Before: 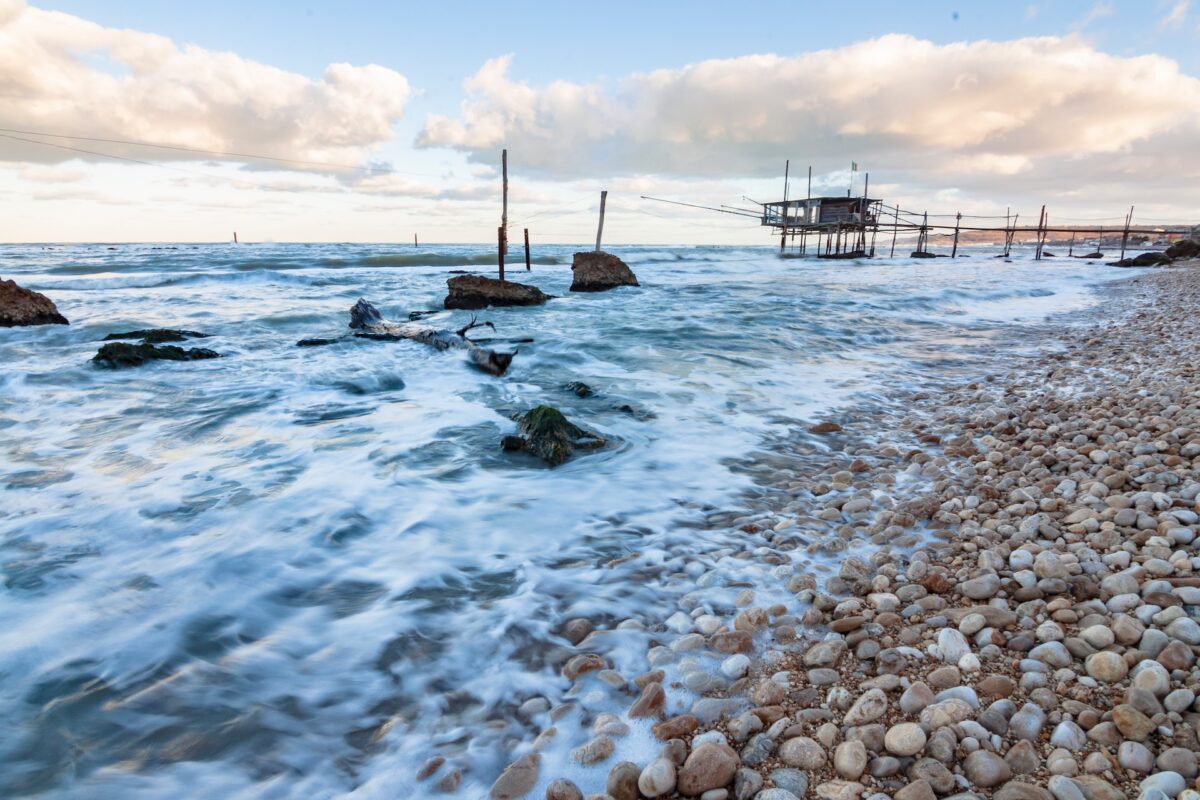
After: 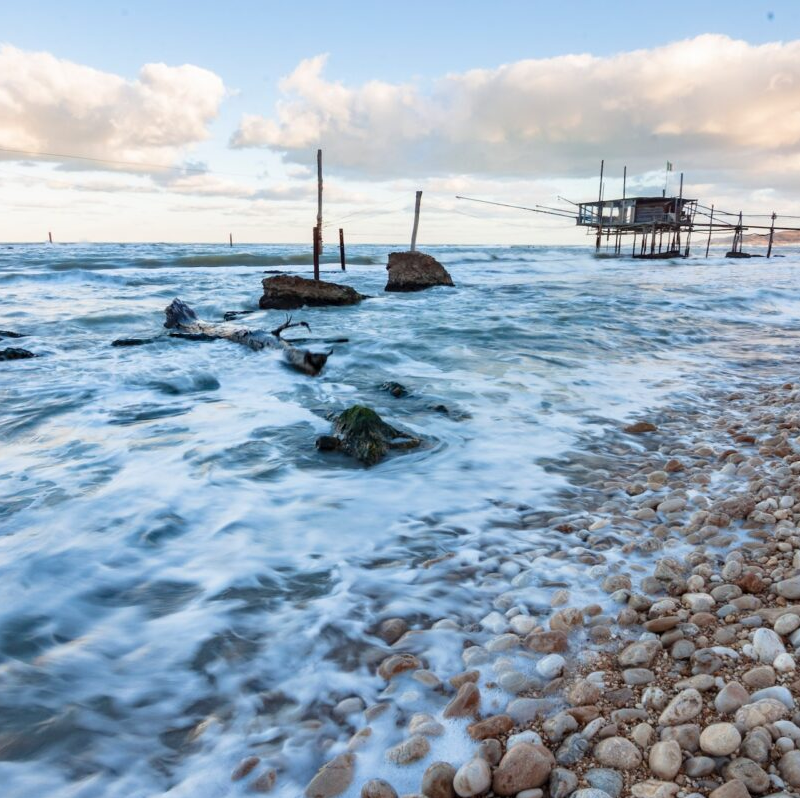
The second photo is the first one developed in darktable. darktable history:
crop: left 15.421%, right 17.905%
